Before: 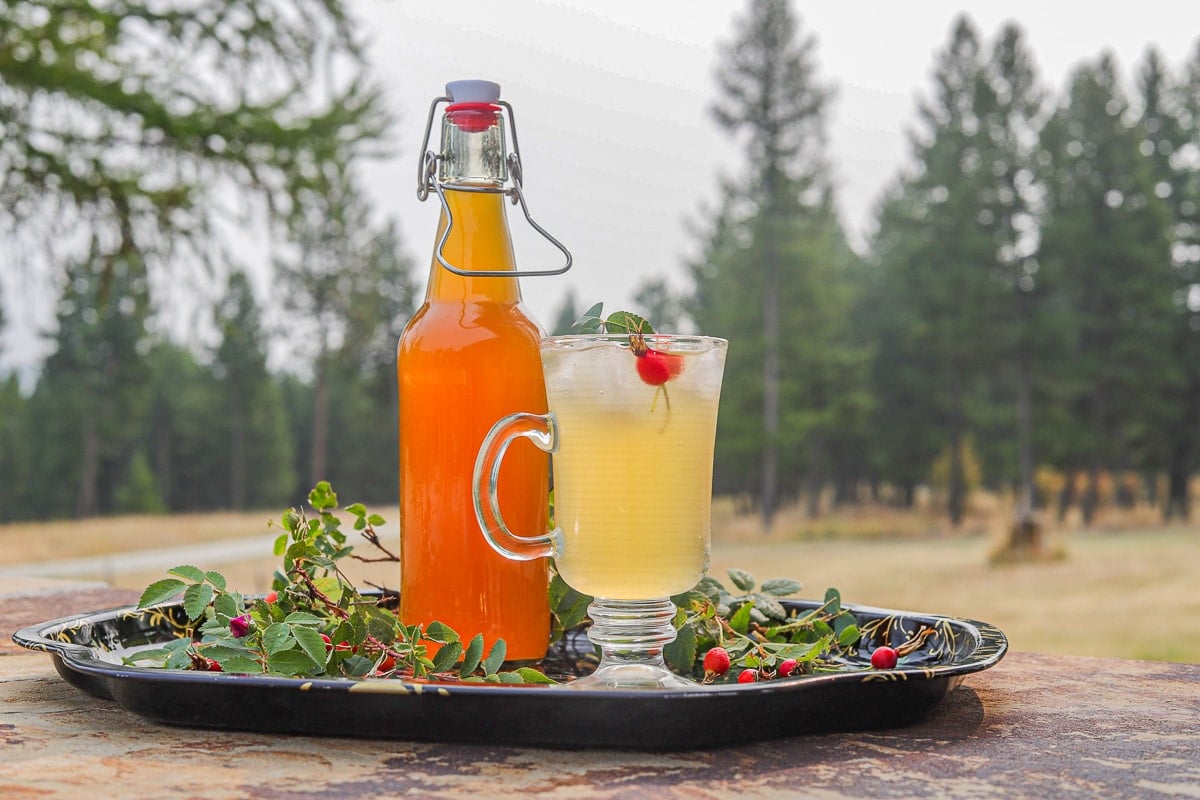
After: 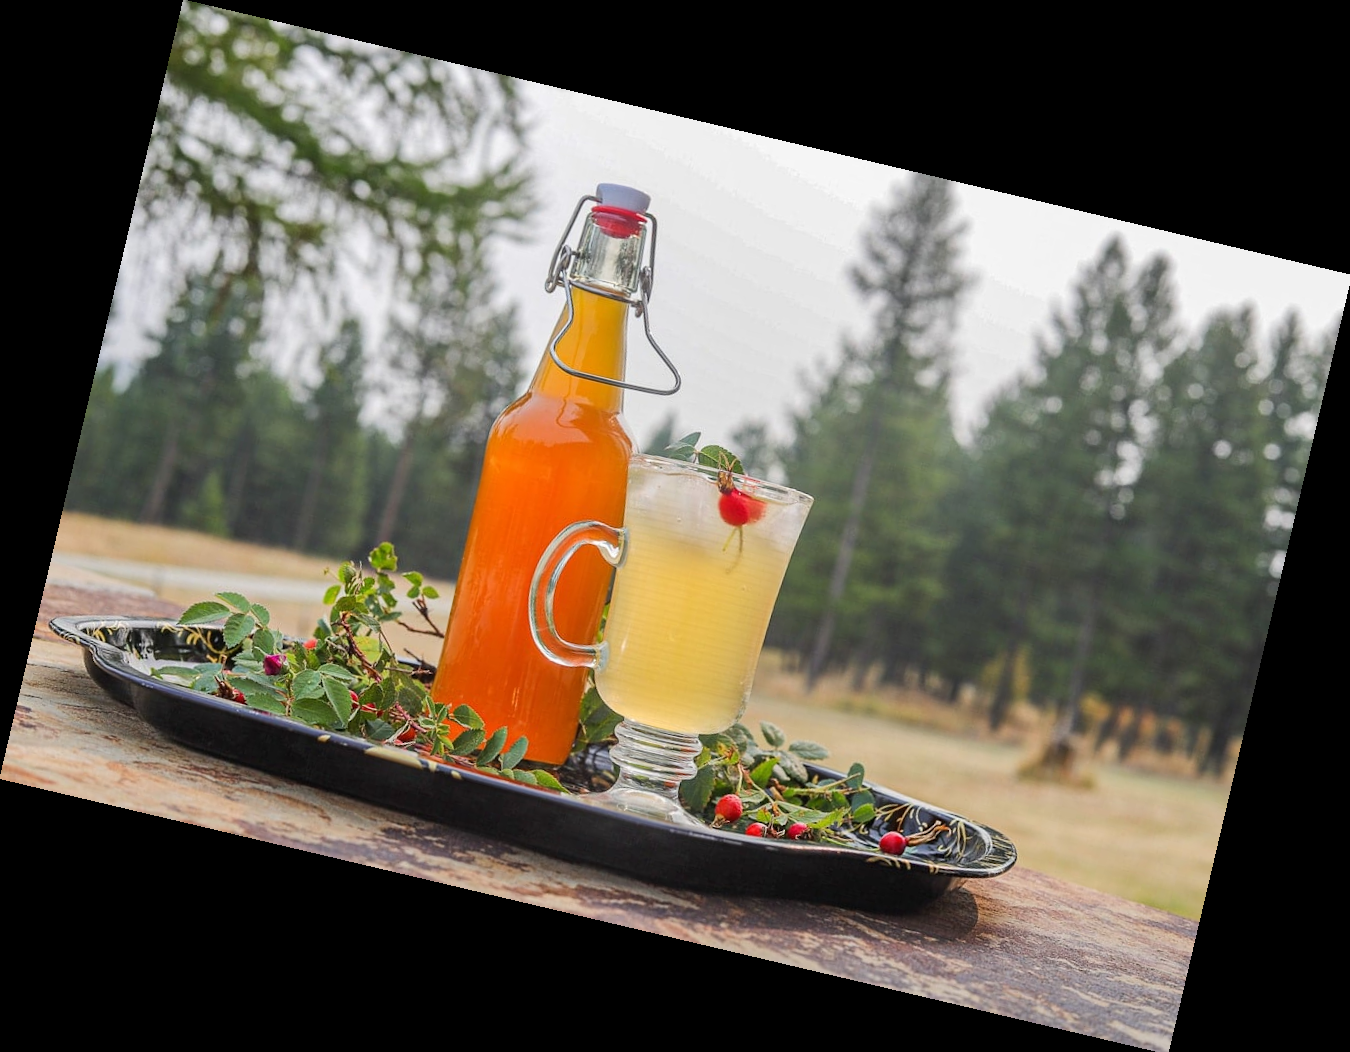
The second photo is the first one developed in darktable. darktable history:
tone curve: curves: ch0 [(0, 0) (0.161, 0.144) (0.501, 0.497) (1, 1)], color space Lab, linked channels, preserve colors none
rotate and perspective: rotation 13.27°, automatic cropping off
